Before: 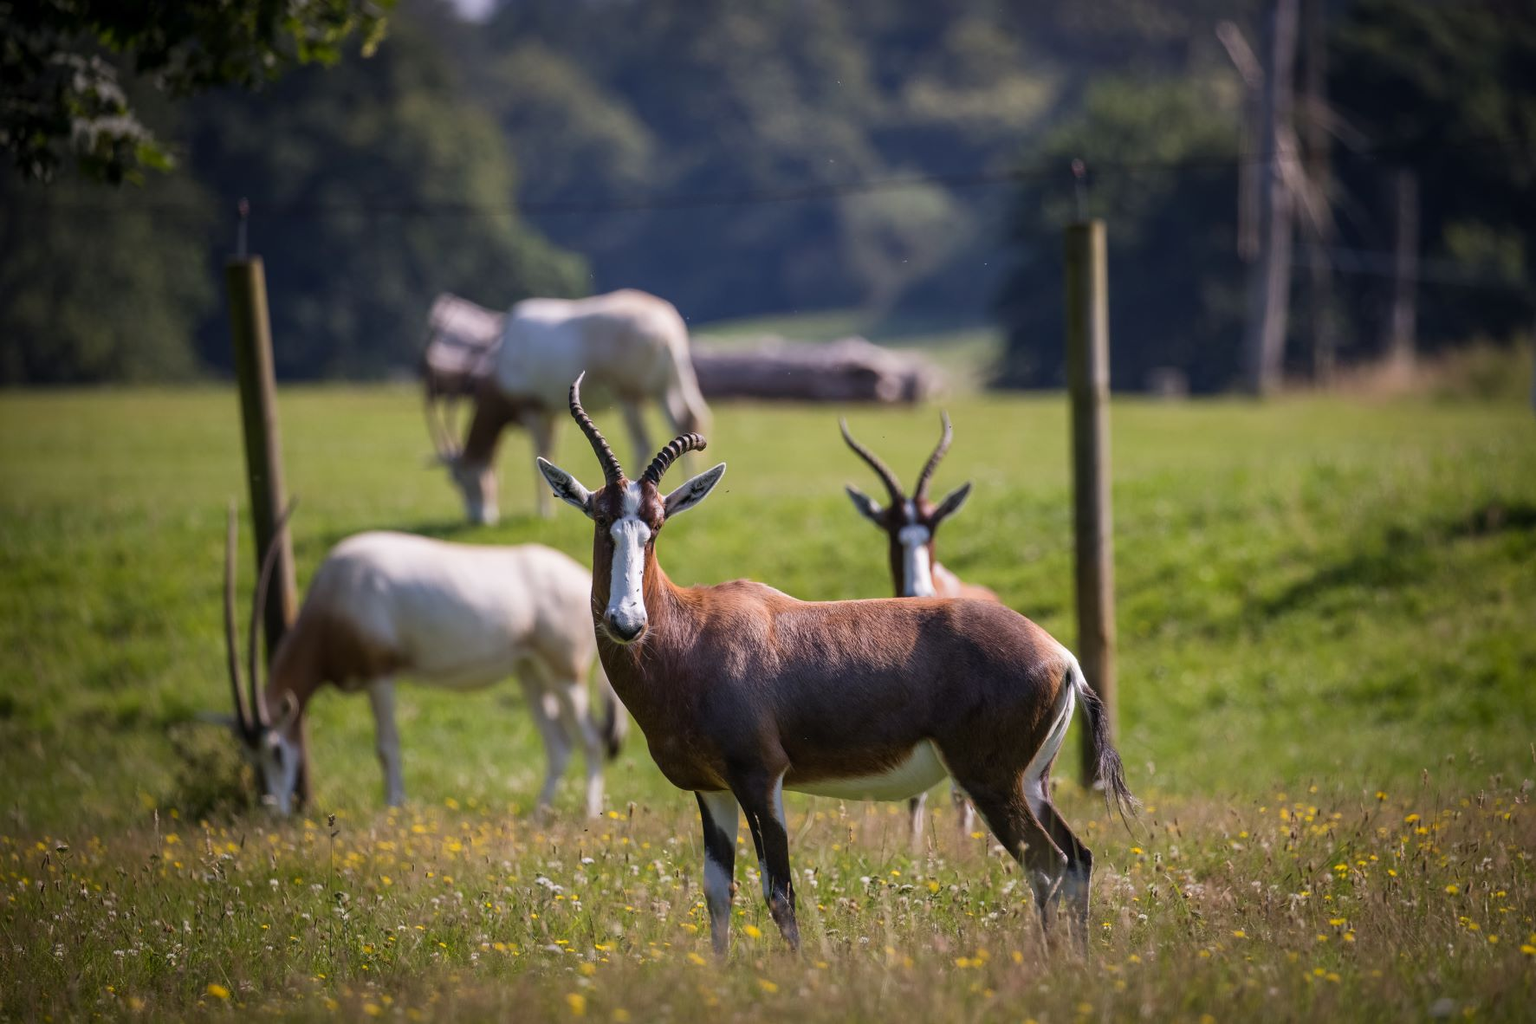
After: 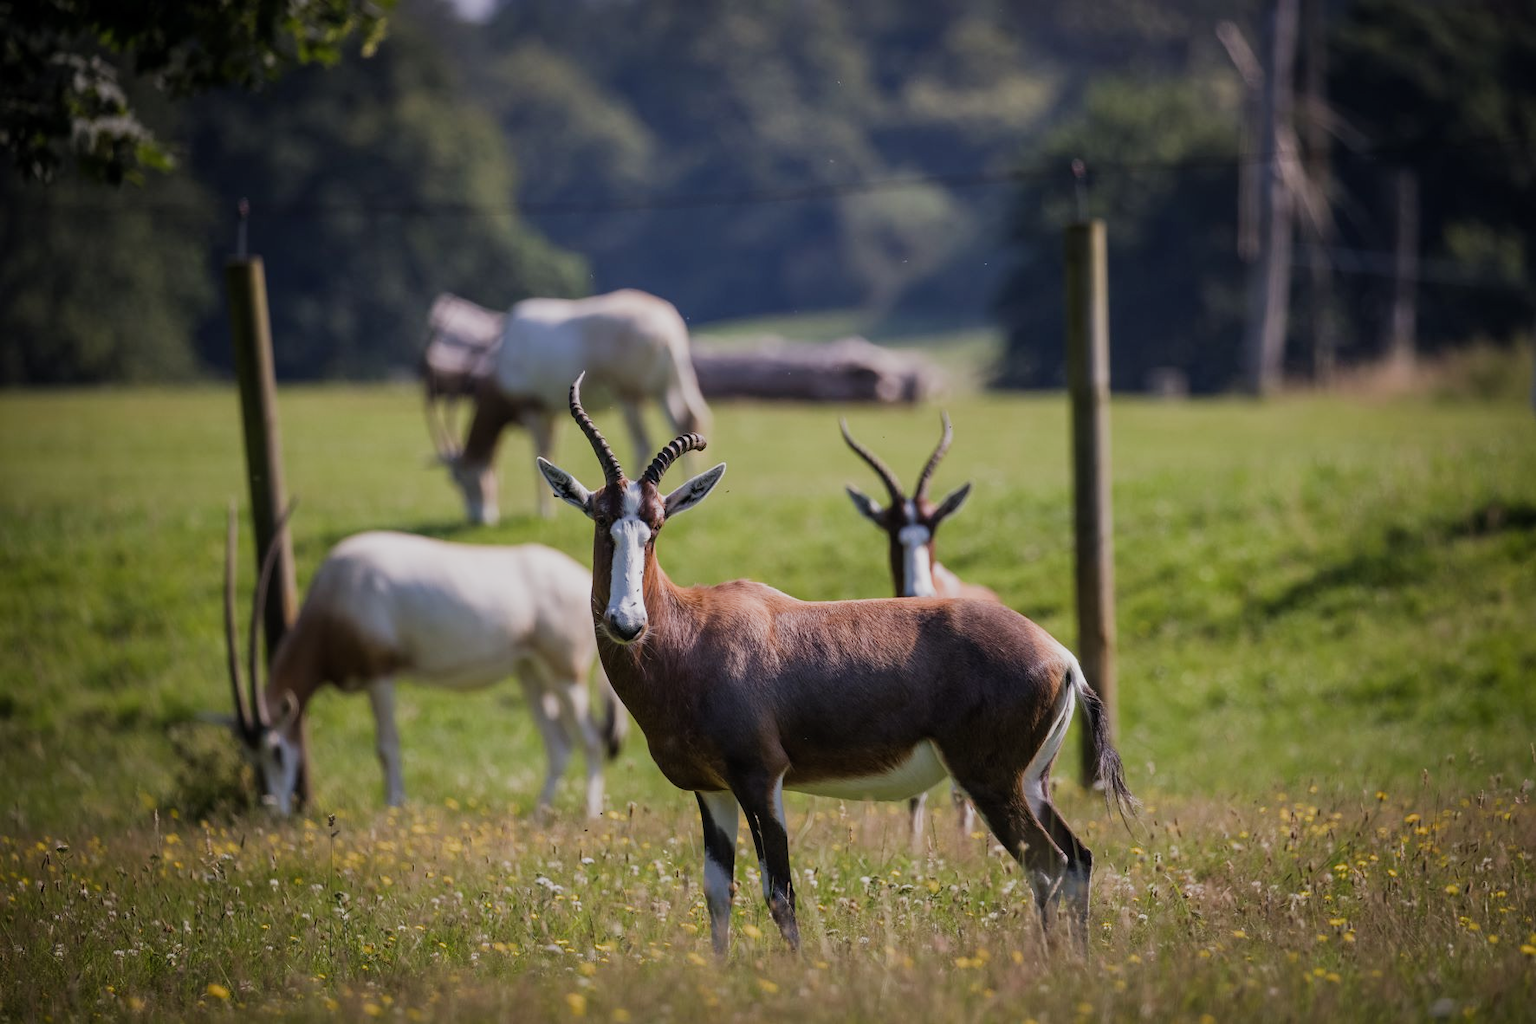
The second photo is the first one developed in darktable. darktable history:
filmic rgb: black relative exposure -14.33 EV, white relative exposure 3.36 EV, hardness 7.89, contrast 0.994, add noise in highlights 0.002, color science v3 (2019), use custom middle-gray values true, contrast in highlights soft
